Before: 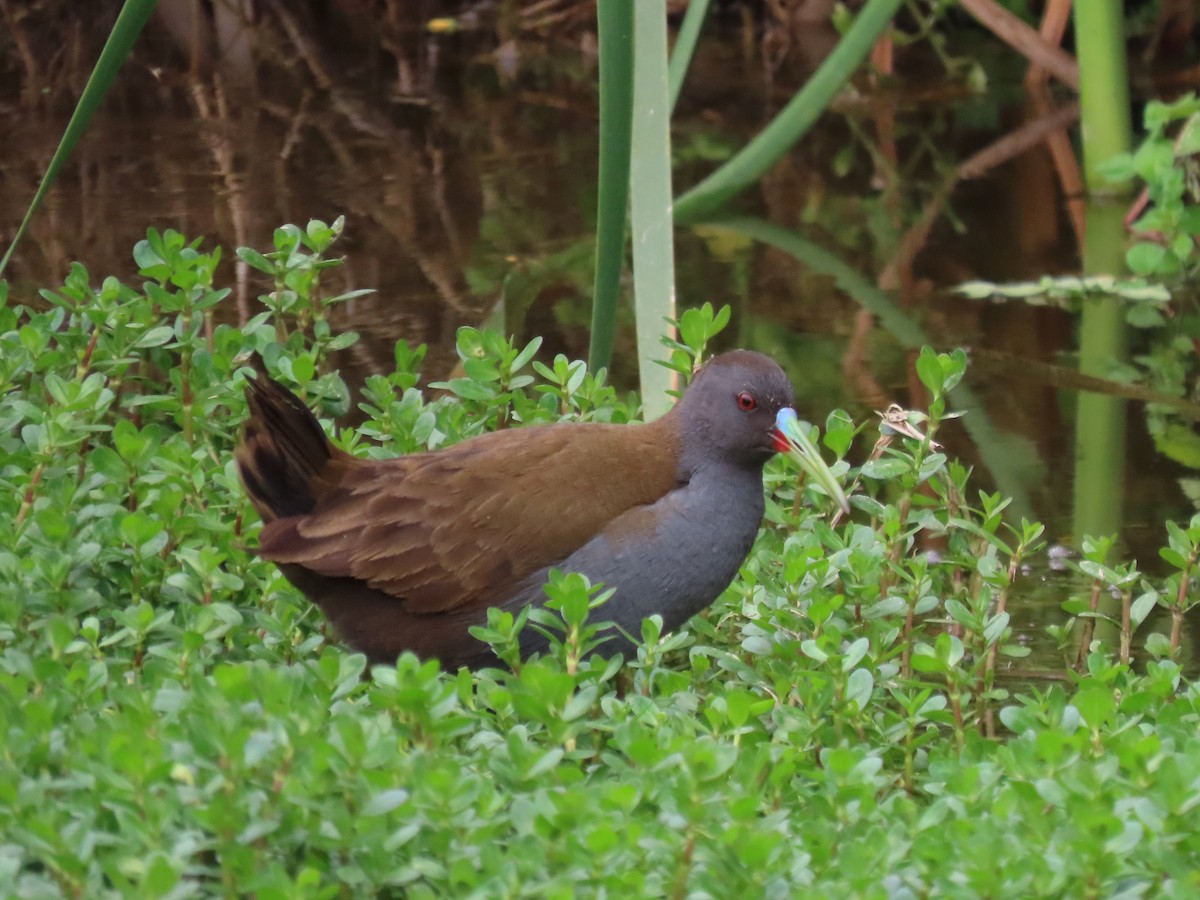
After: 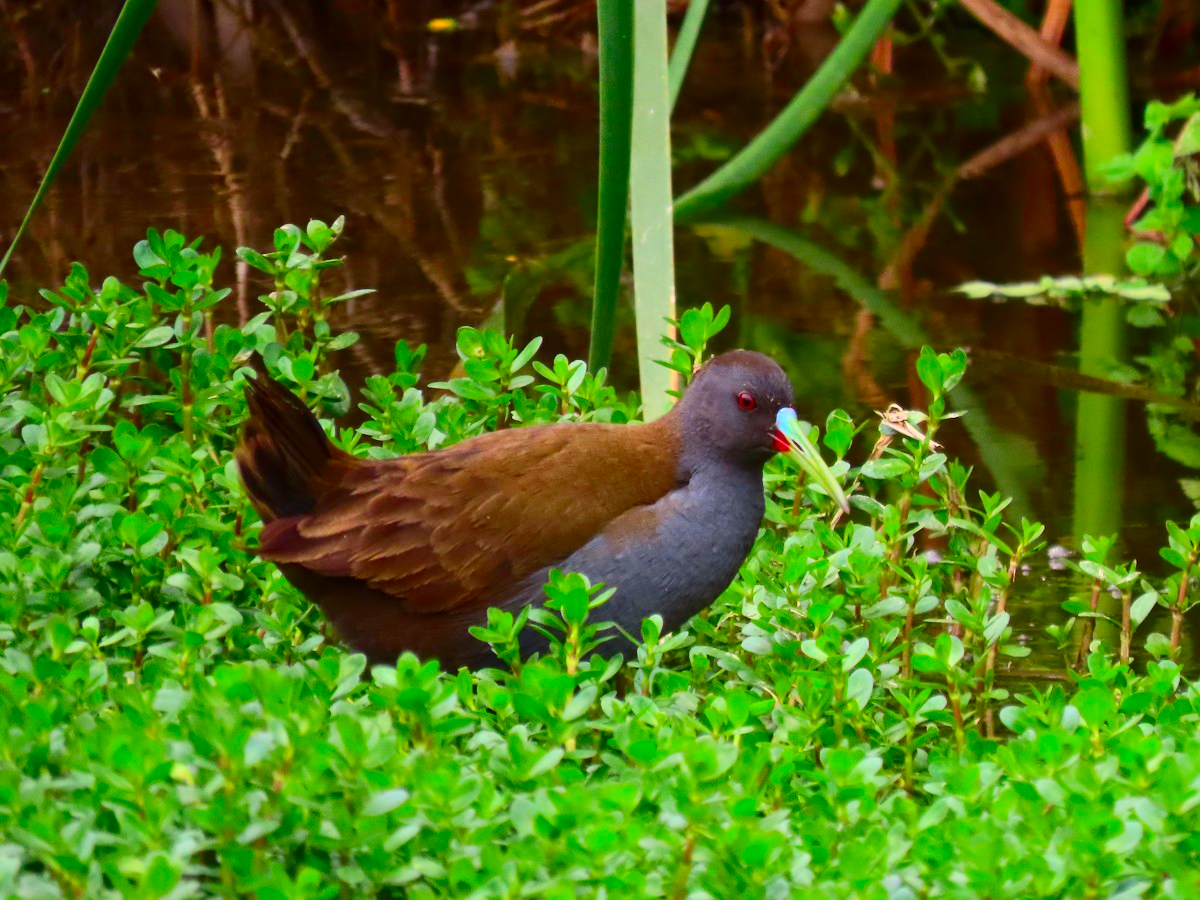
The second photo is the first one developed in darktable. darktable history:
contrast brightness saturation: contrast 0.27, brightness 0.017, saturation 0.872
color calibration: x 0.34, y 0.354, temperature 5204.13 K
